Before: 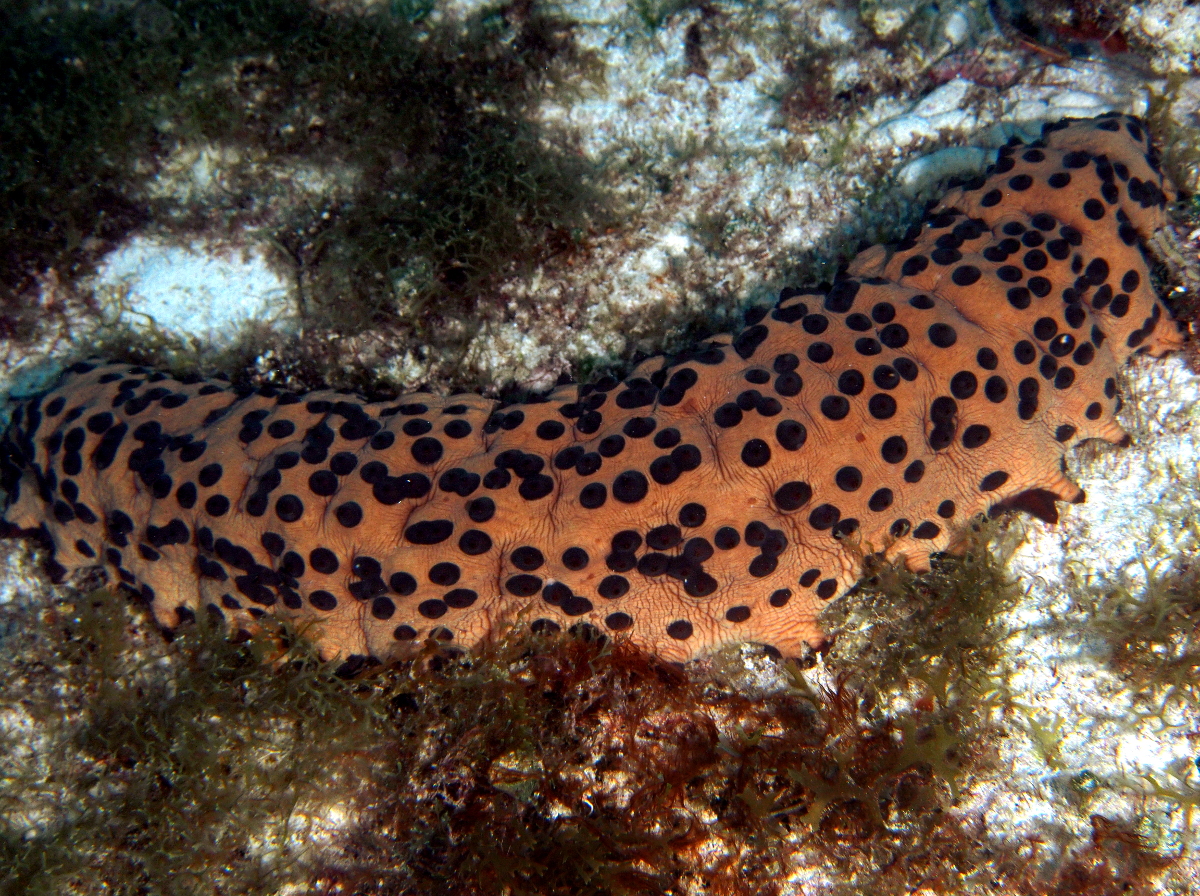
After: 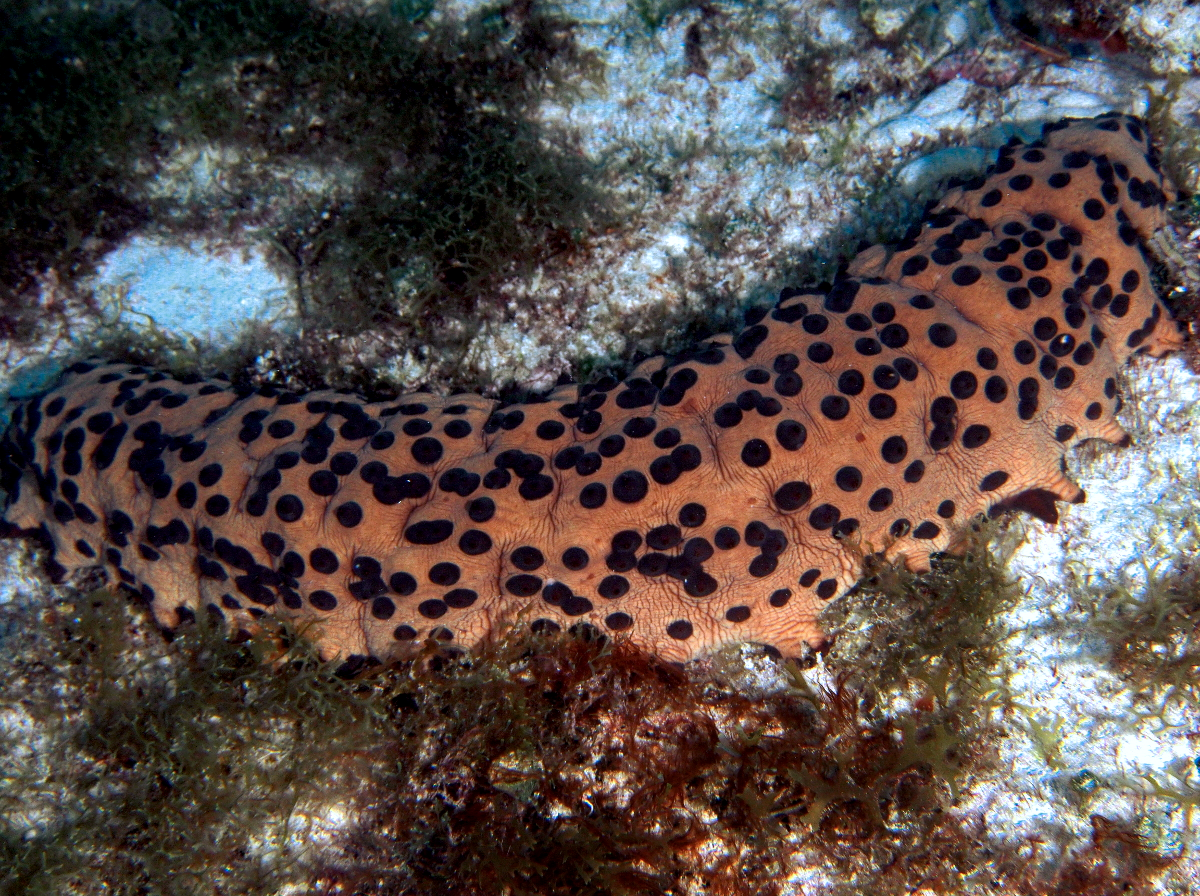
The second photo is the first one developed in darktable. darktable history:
local contrast: highlights 106%, shadows 101%, detail 119%, midtone range 0.2
color calibration: illuminant custom, x 0.371, y 0.382, temperature 4282.9 K
color zones: curves: ch0 [(0.25, 0.5) (0.636, 0.25) (0.75, 0.5)]
